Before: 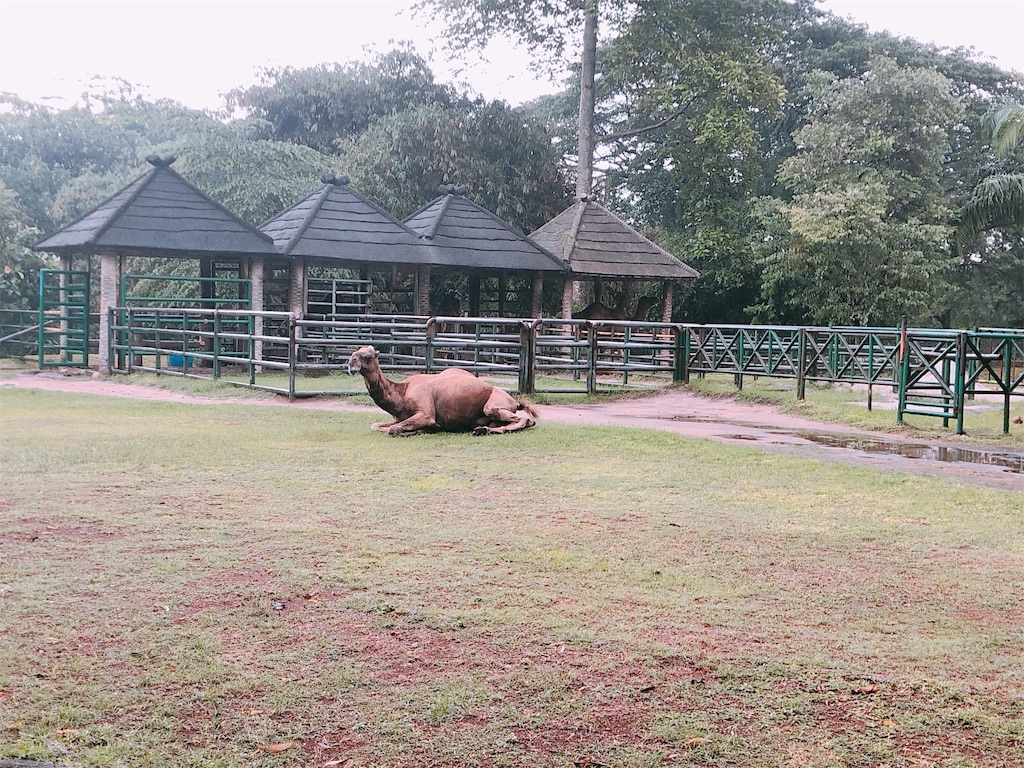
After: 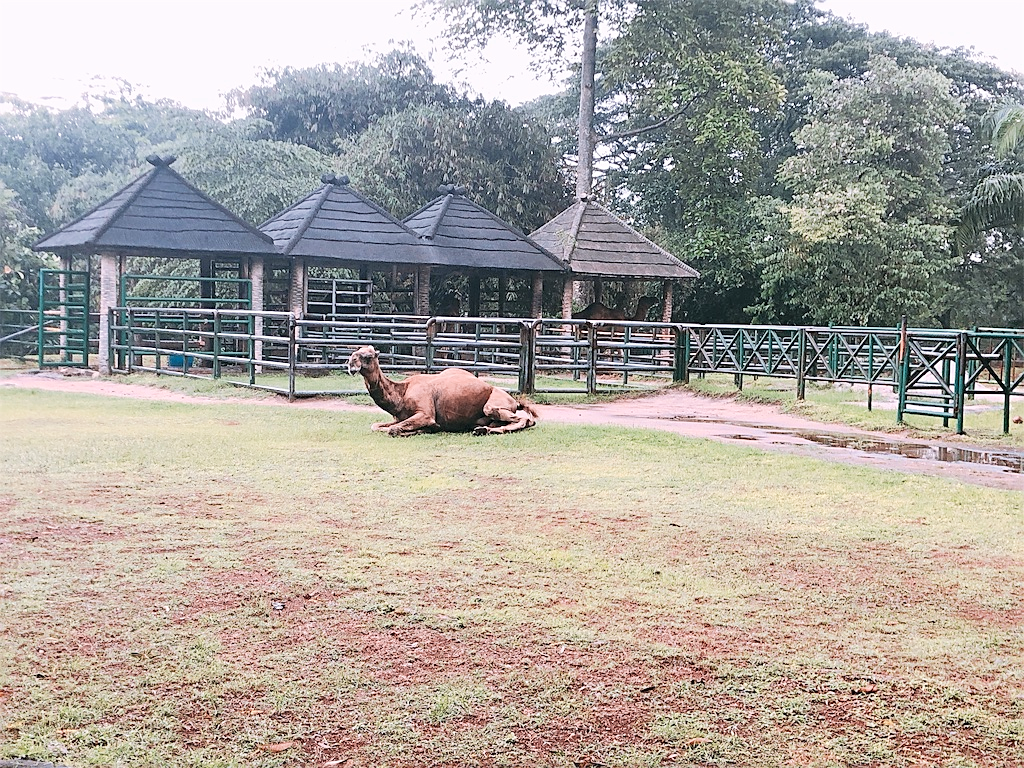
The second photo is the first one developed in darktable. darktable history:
velvia: on, module defaults
color zones: curves: ch0 [(0, 0.5) (0.125, 0.4) (0.25, 0.5) (0.375, 0.4) (0.5, 0.4) (0.625, 0.35) (0.75, 0.35) (0.875, 0.5)]; ch1 [(0, 0.35) (0.125, 0.45) (0.25, 0.35) (0.375, 0.35) (0.5, 0.35) (0.625, 0.35) (0.75, 0.45) (0.875, 0.35)]; ch2 [(0, 0.6) (0.125, 0.5) (0.25, 0.5) (0.375, 0.6) (0.5, 0.6) (0.625, 0.5) (0.75, 0.5) (0.875, 0.5)]
contrast brightness saturation: contrast 0.2, brightness 0.16, saturation 0.22
sharpen: on, module defaults
